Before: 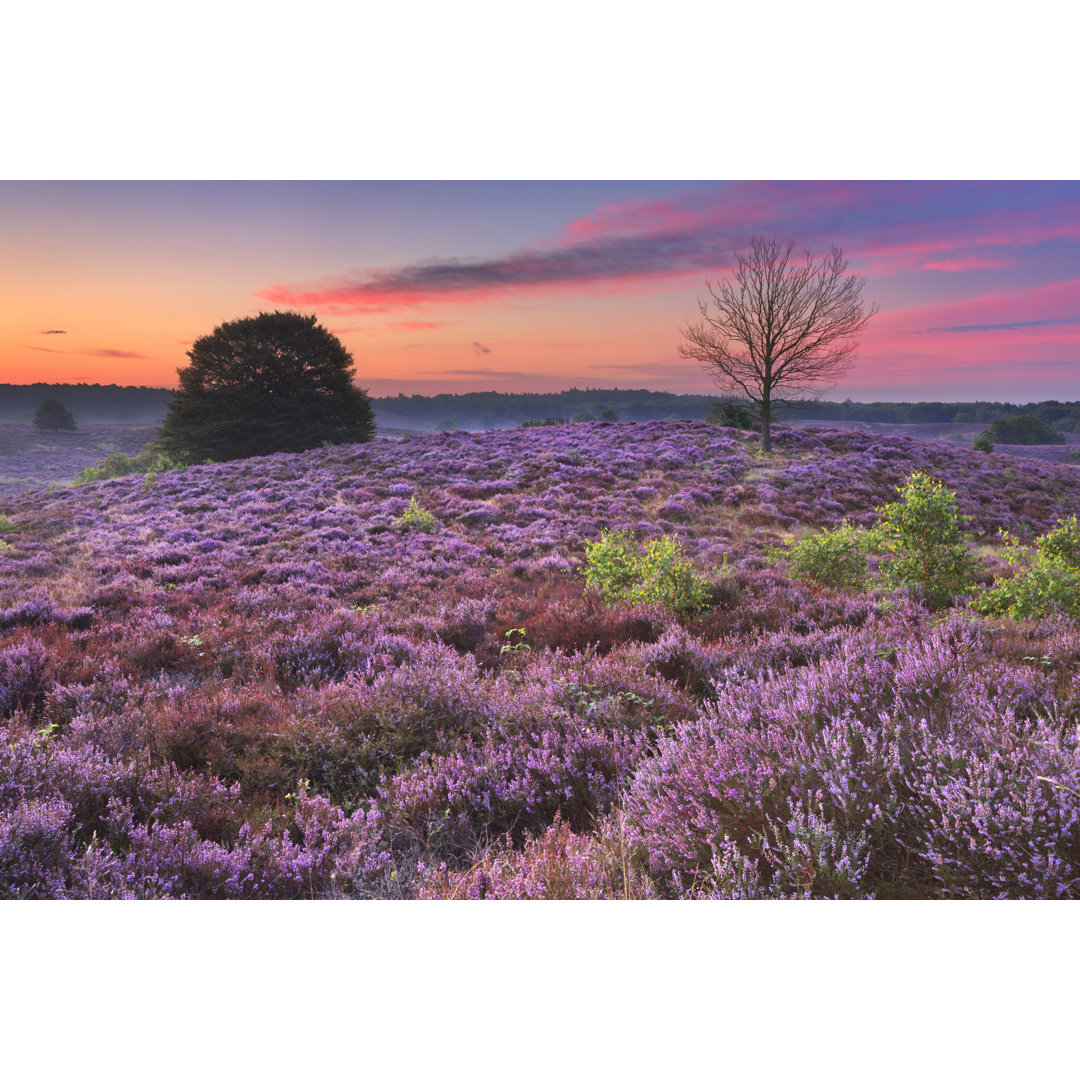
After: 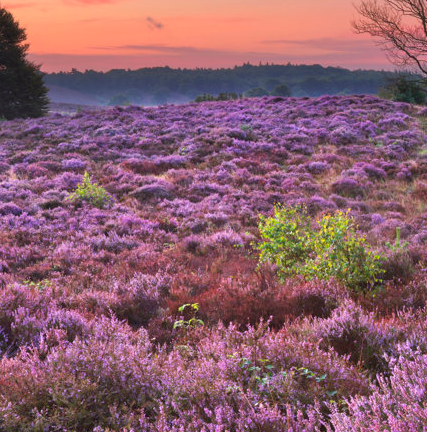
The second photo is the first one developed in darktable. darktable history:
crop: left 30.279%, top 30.147%, right 30.18%, bottom 29.792%
